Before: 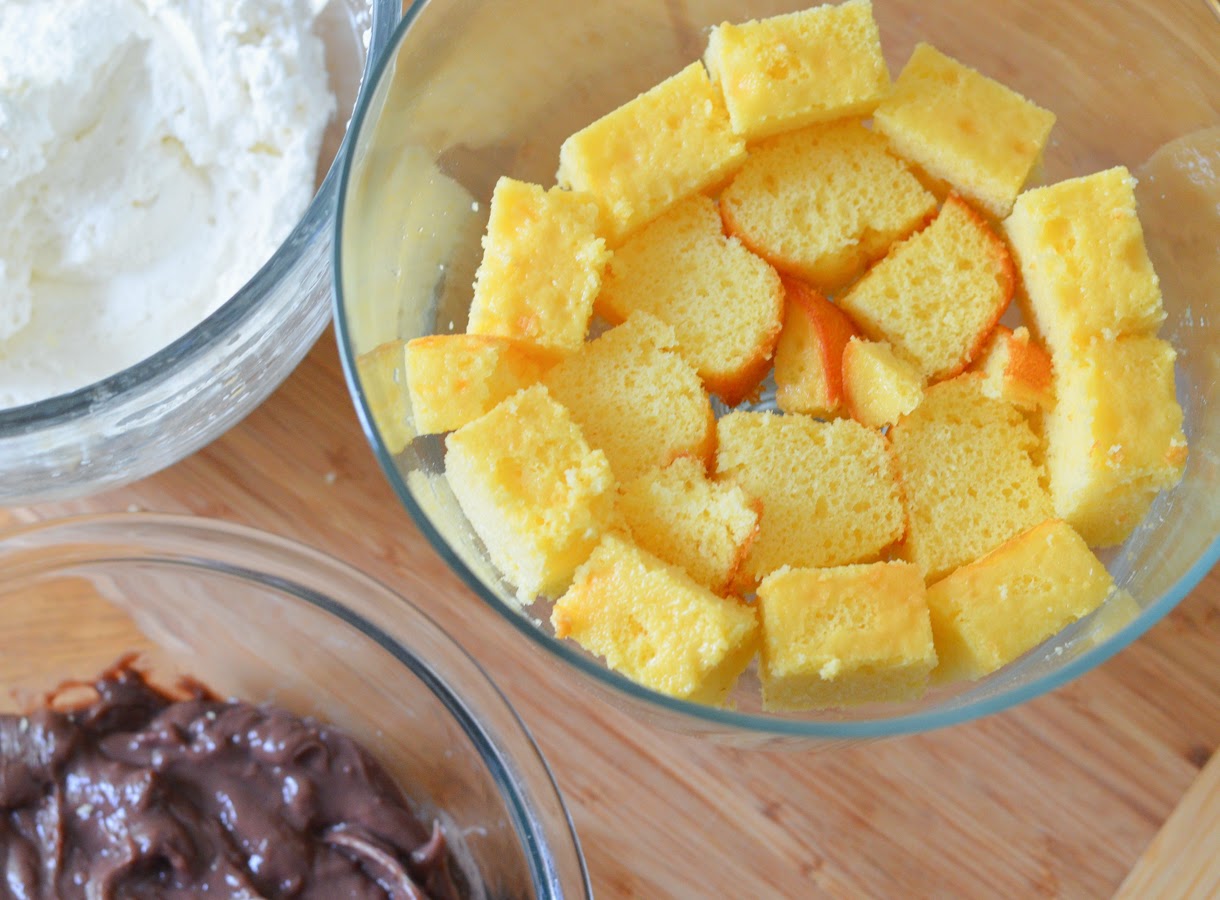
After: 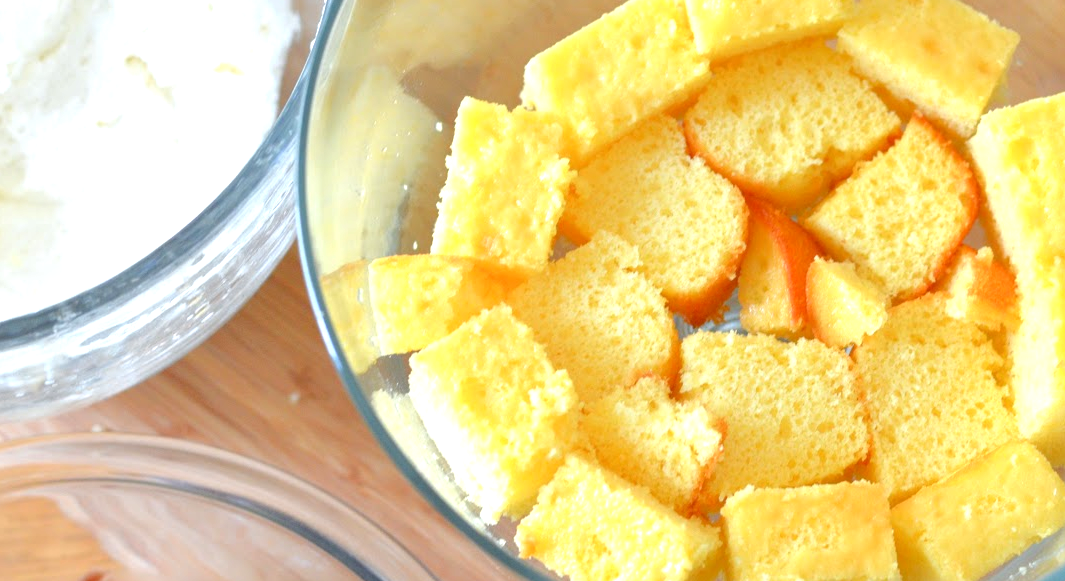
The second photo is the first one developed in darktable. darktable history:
exposure: black level correction 0.001, exposure 1 EV, compensate highlight preservation false
crop: left 3.015%, top 8.969%, right 9.647%, bottom 26.457%
tone equalizer: -8 EV 0.25 EV, -7 EV 0.417 EV, -6 EV 0.417 EV, -5 EV 0.25 EV, -3 EV -0.25 EV, -2 EV -0.417 EV, -1 EV -0.417 EV, +0 EV -0.25 EV, edges refinement/feathering 500, mask exposure compensation -1.57 EV, preserve details guided filter
